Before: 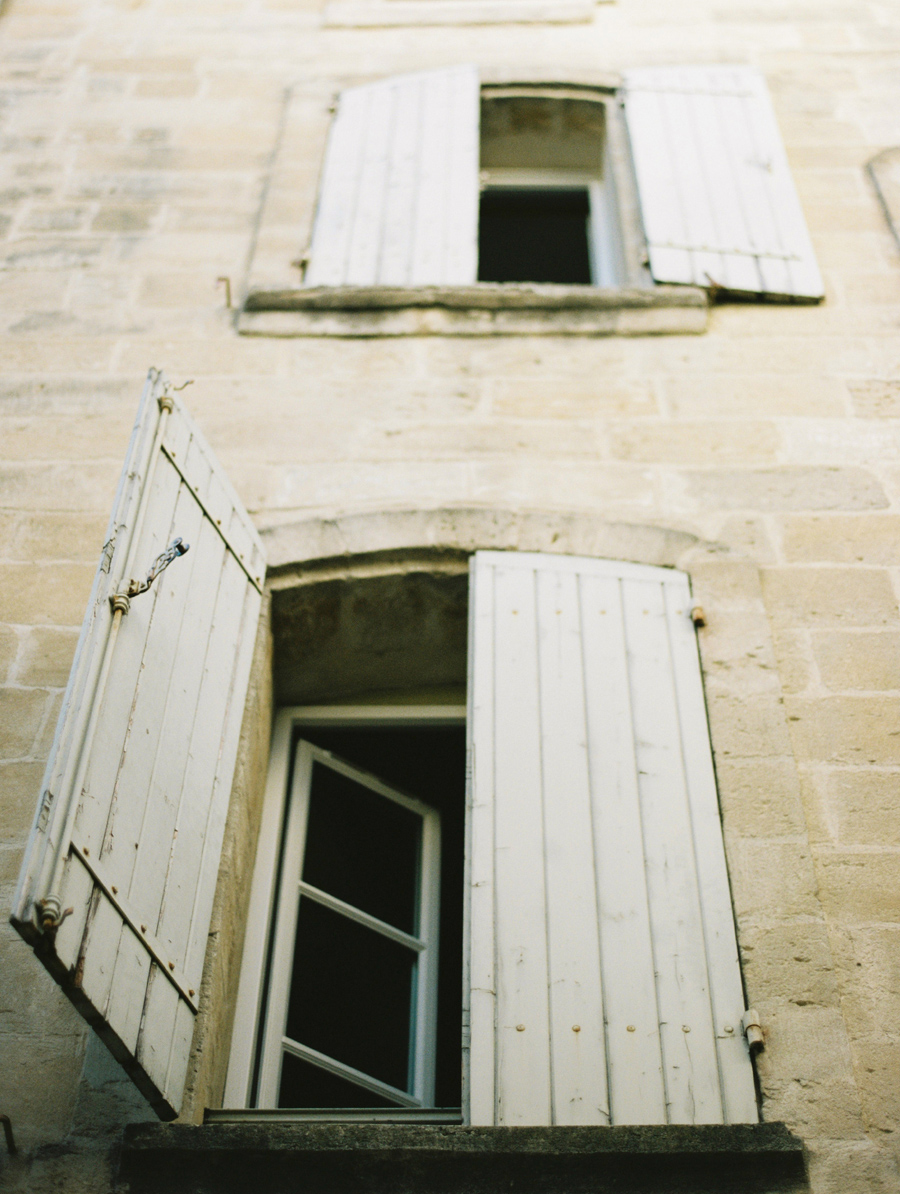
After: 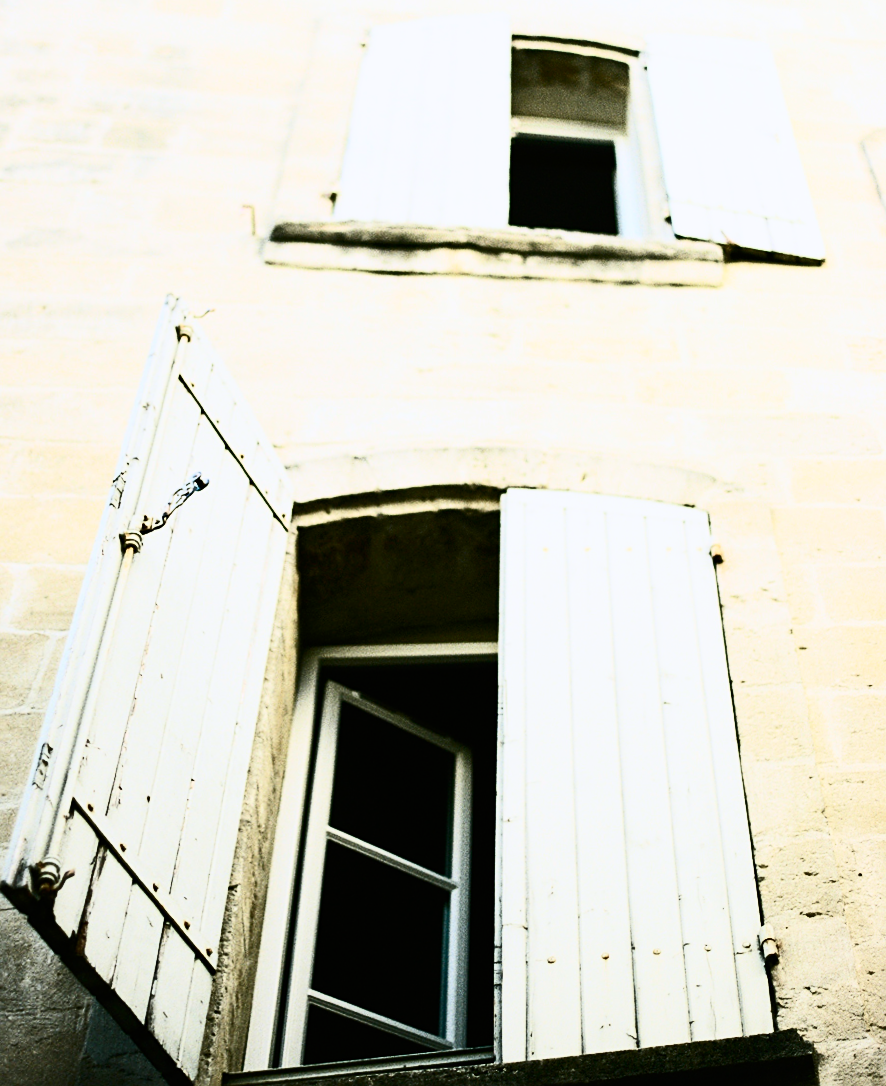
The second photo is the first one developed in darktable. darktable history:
contrast brightness saturation: contrast 0.93, brightness 0.2
filmic rgb: black relative exposure -7.65 EV, white relative exposure 4.56 EV, hardness 3.61, color science v6 (2022)
rotate and perspective: rotation -0.013°, lens shift (vertical) -0.027, lens shift (horizontal) 0.178, crop left 0.016, crop right 0.989, crop top 0.082, crop bottom 0.918
shadows and highlights: shadows 25, highlights -25
white balance: red 0.983, blue 1.036
sharpen: on, module defaults
tone equalizer: on, module defaults
